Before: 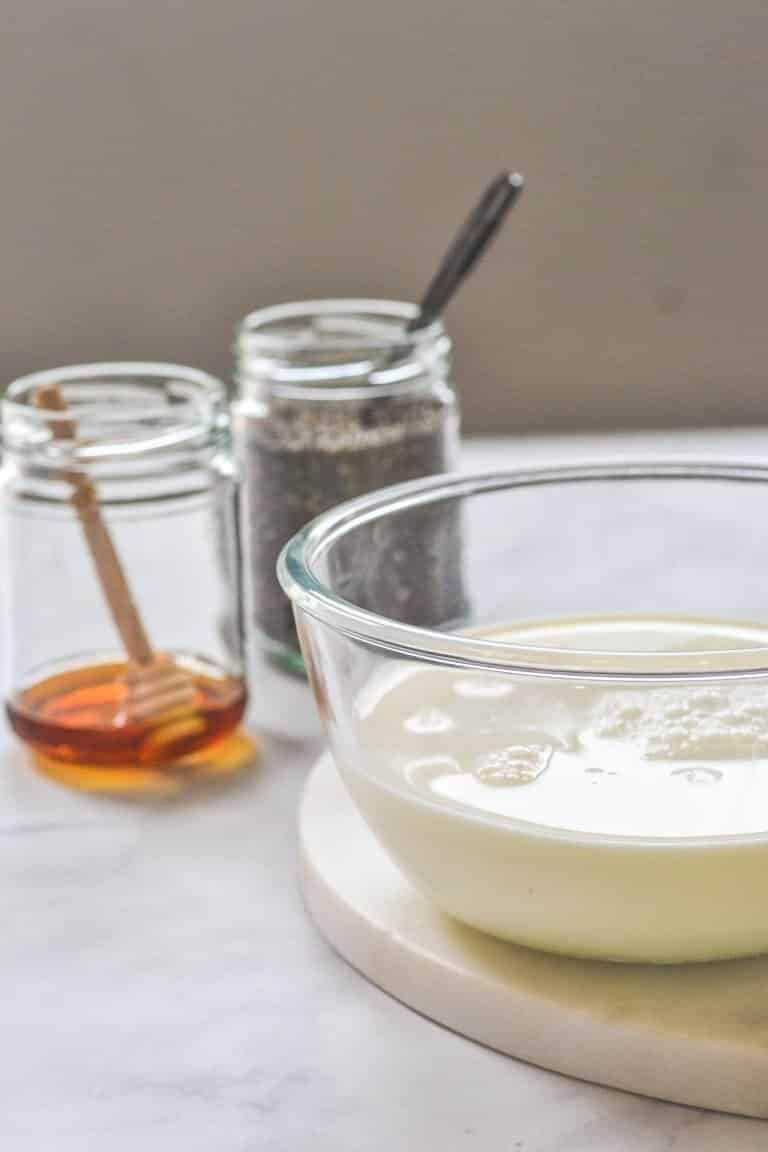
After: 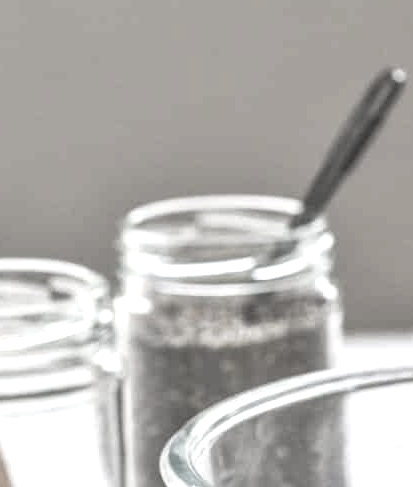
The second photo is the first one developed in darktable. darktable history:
crop: left 15.306%, top 9.065%, right 30.789%, bottom 48.638%
exposure: black level correction 0, exposure 0.6 EV, compensate exposure bias true, compensate highlight preservation false
color correction: saturation 0.3
